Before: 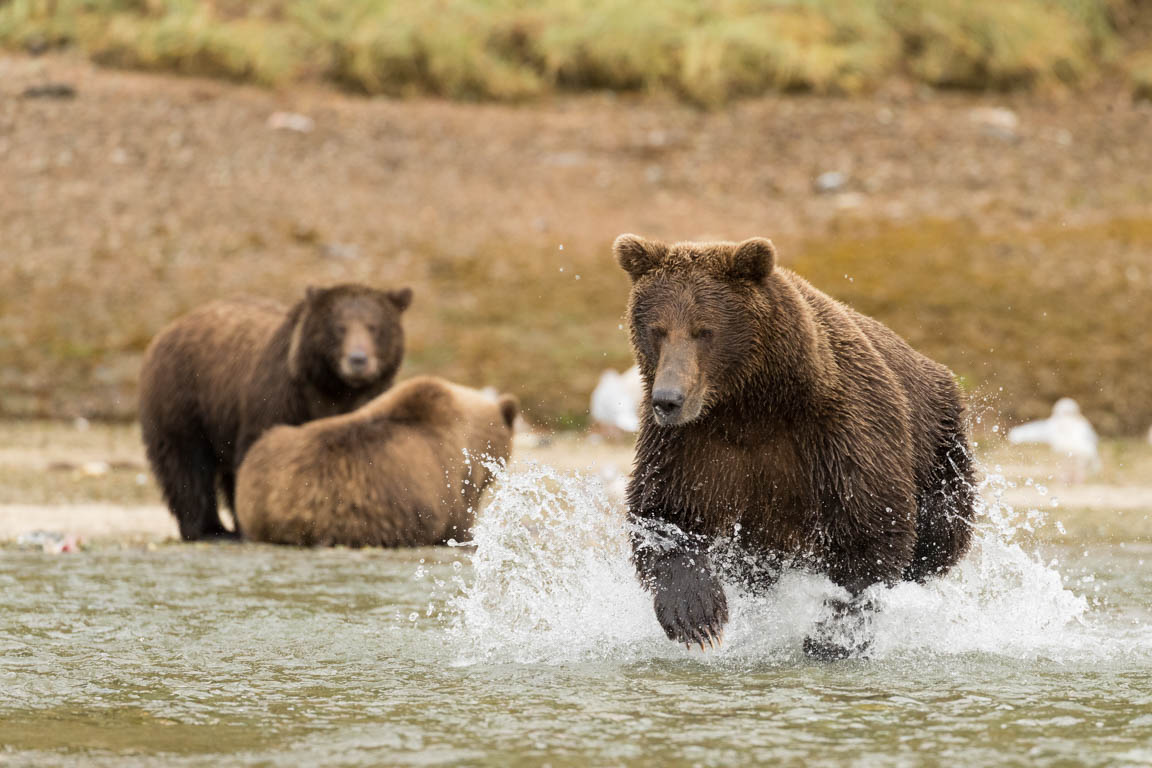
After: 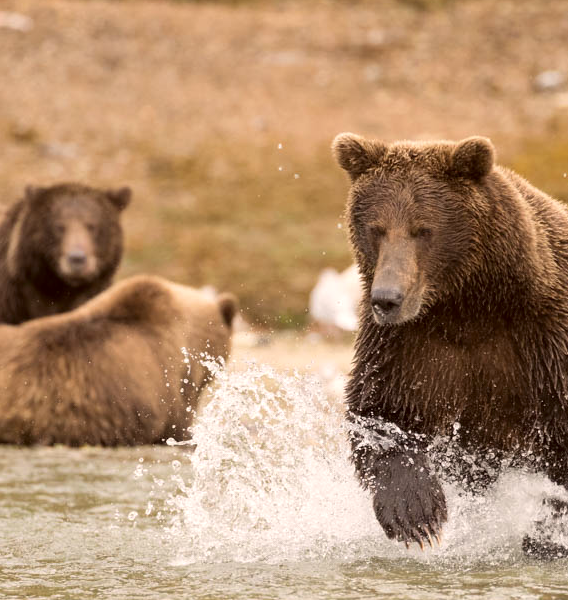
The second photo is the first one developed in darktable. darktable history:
color correction: highlights a* 6.36, highlights b* 7.49, shadows a* 6.57, shadows b* 7.07, saturation 0.876
levels: levels [0, 0.476, 0.951]
crop and rotate: angle 0.021°, left 24.395%, top 13.167%, right 26.26%, bottom 8.646%
